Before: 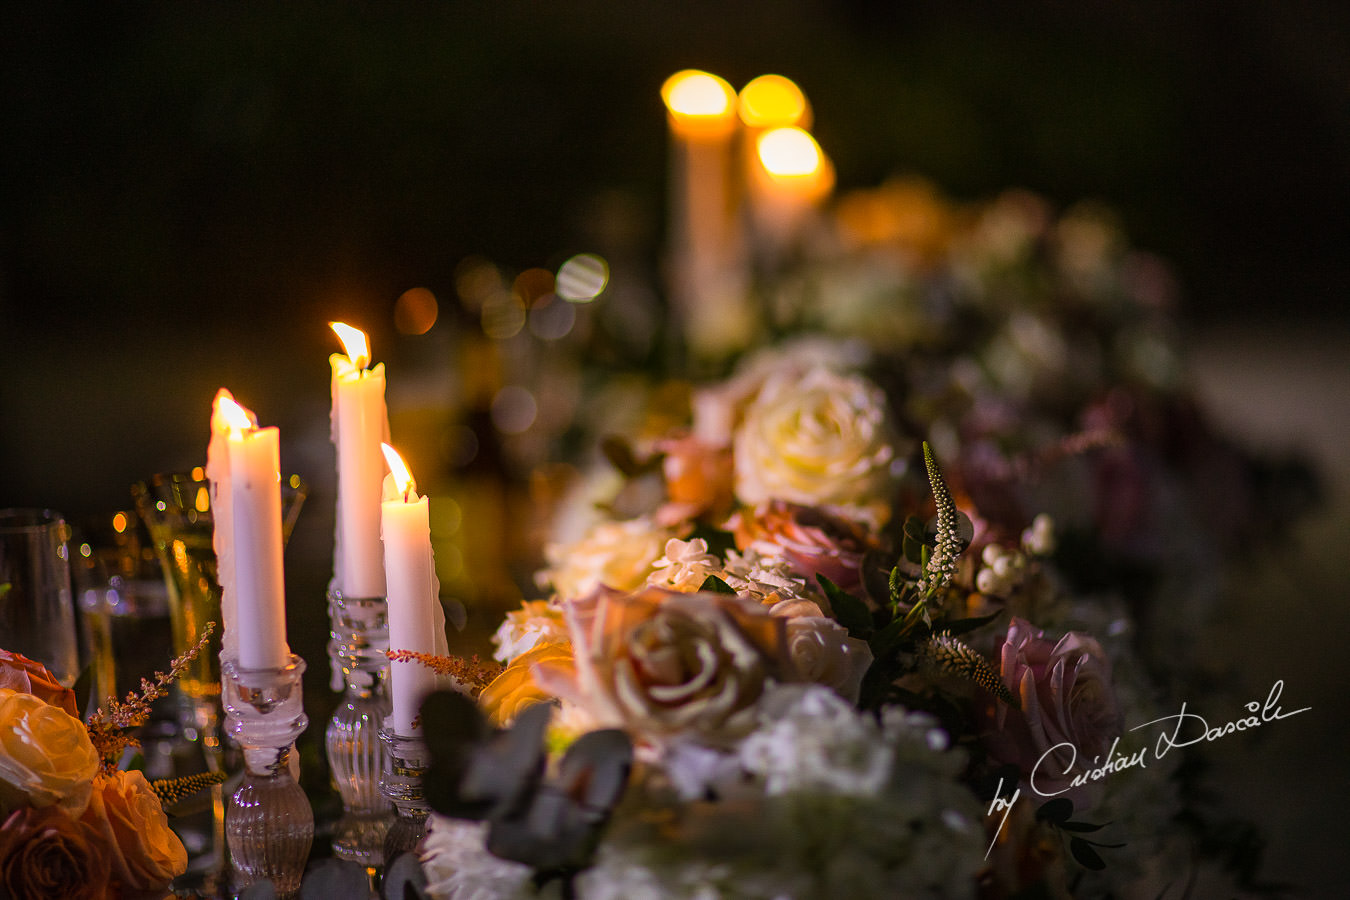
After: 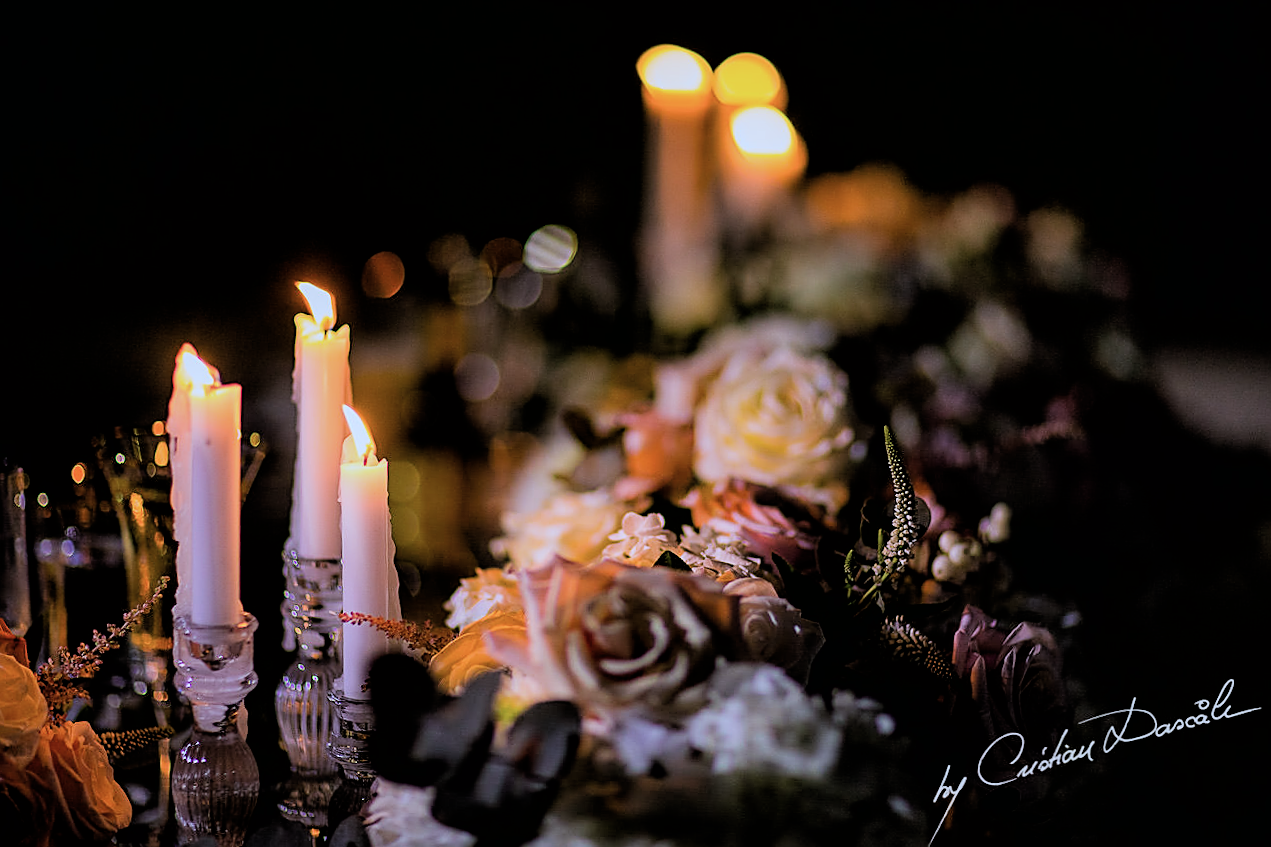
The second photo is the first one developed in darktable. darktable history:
crop and rotate: angle -2.38°
color correction: highlights a* -2.24, highlights b* -18.1
filmic rgb: black relative exposure -3.86 EV, white relative exposure 3.48 EV, hardness 2.63, contrast 1.103
sharpen: on, module defaults
